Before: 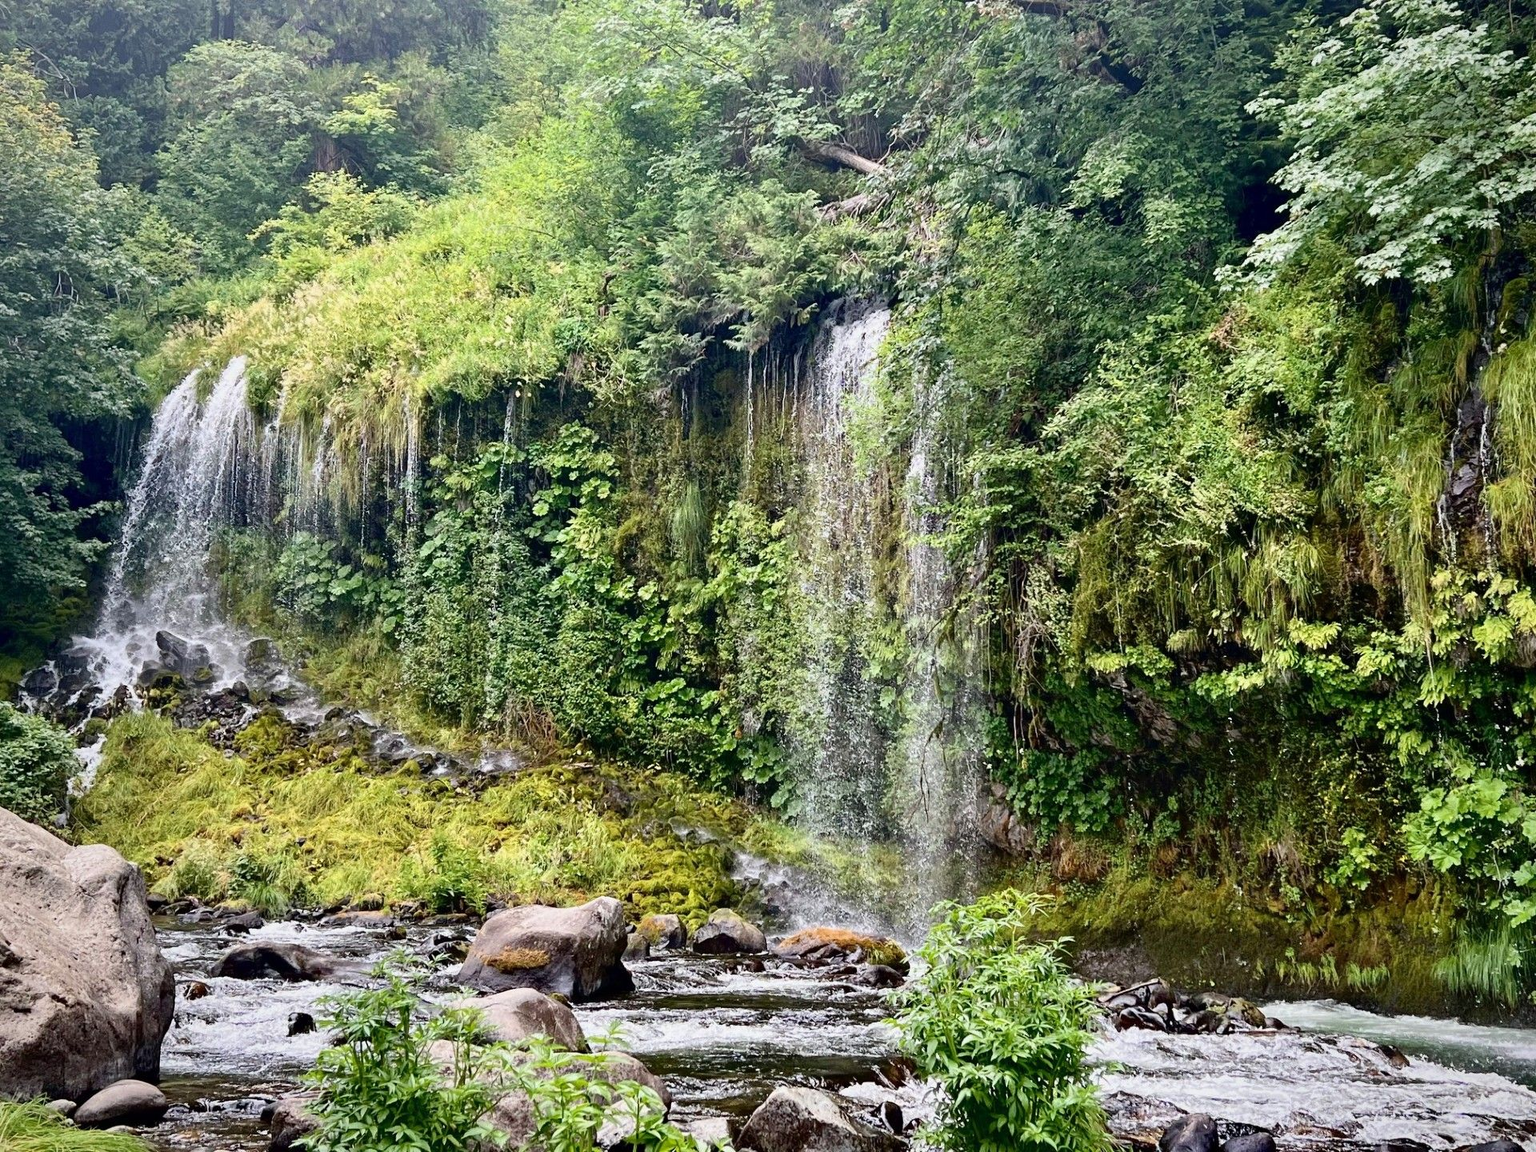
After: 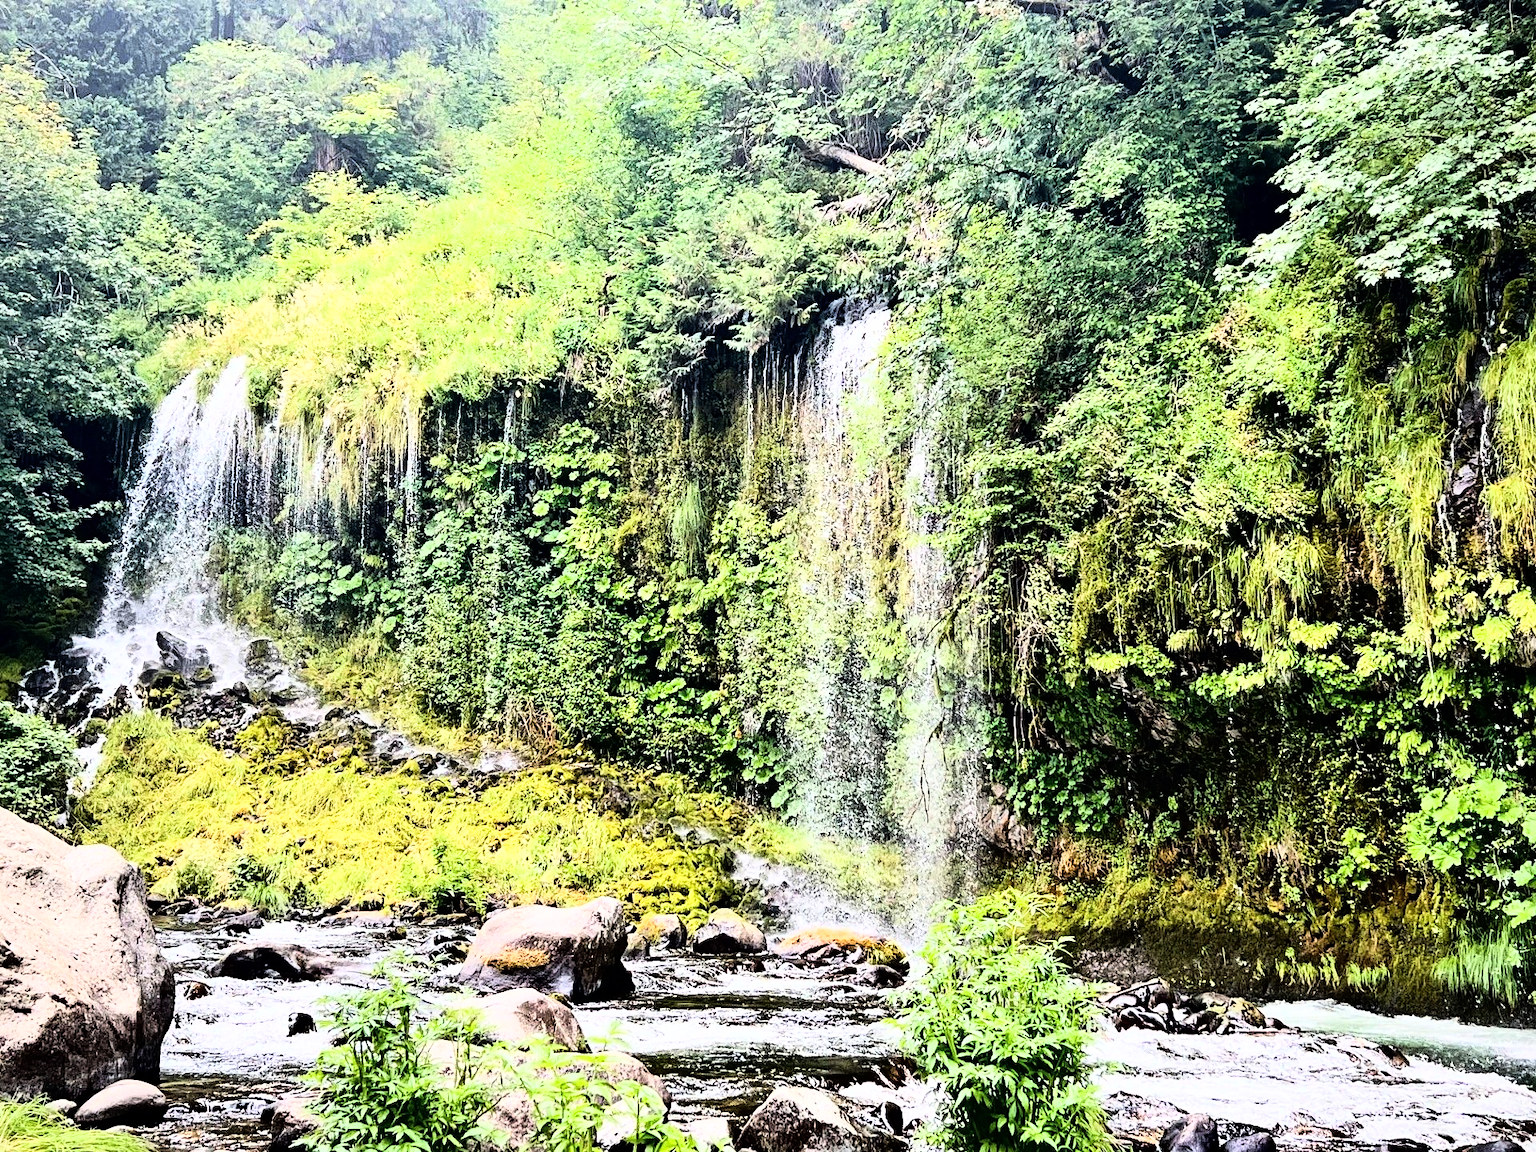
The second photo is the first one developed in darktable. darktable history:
exposure: exposure 0.127 EV, compensate highlight preservation false
sharpen: amount 0.2
rgb curve: curves: ch0 [(0, 0) (0.21, 0.15) (0.24, 0.21) (0.5, 0.75) (0.75, 0.96) (0.89, 0.99) (1, 1)]; ch1 [(0, 0.02) (0.21, 0.13) (0.25, 0.2) (0.5, 0.67) (0.75, 0.9) (0.89, 0.97) (1, 1)]; ch2 [(0, 0.02) (0.21, 0.13) (0.25, 0.2) (0.5, 0.67) (0.75, 0.9) (0.89, 0.97) (1, 1)], compensate middle gray true
